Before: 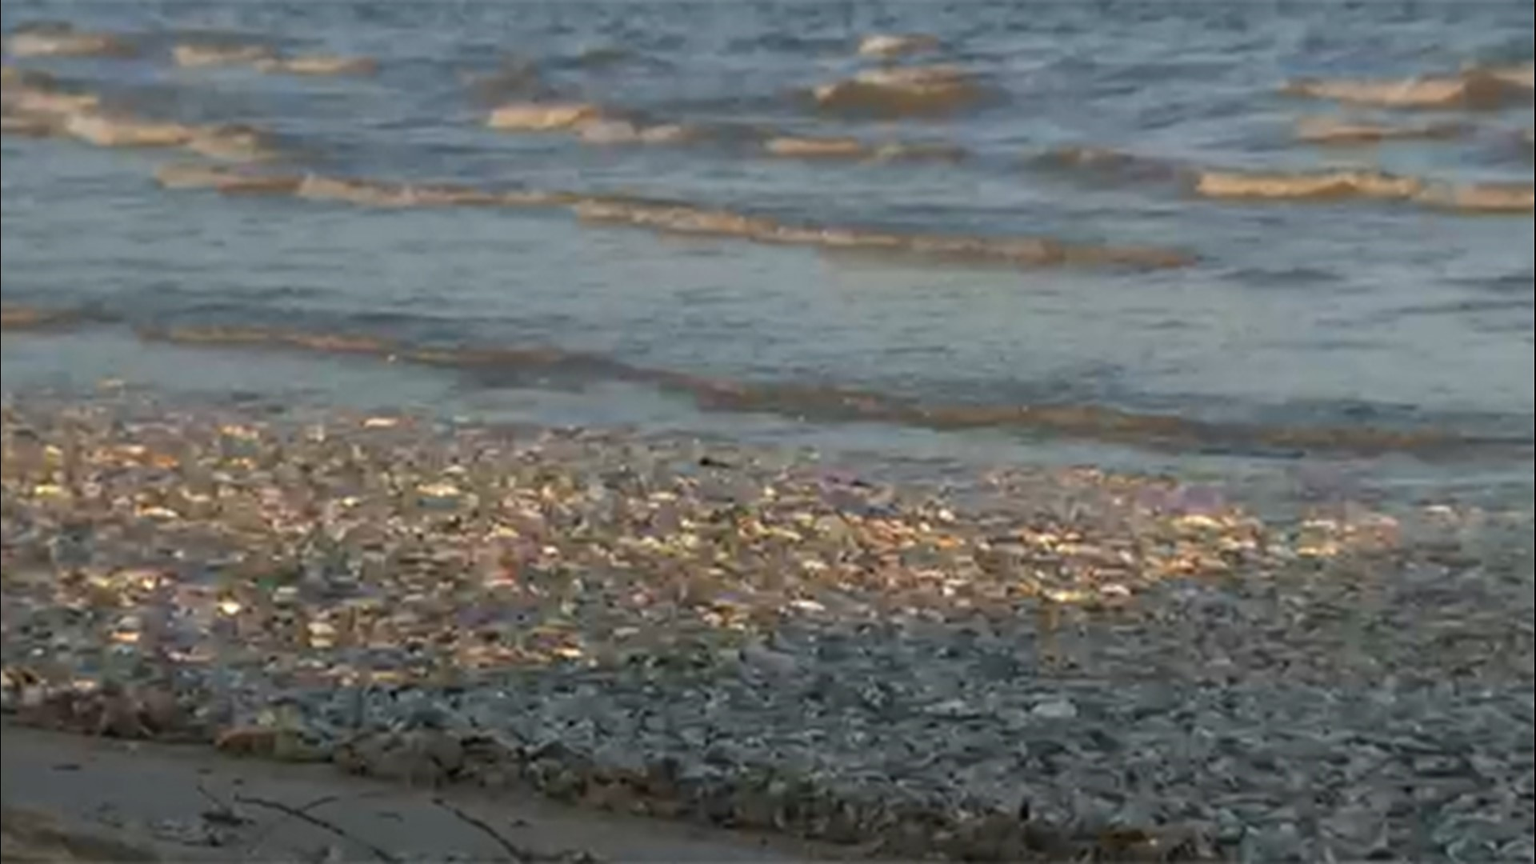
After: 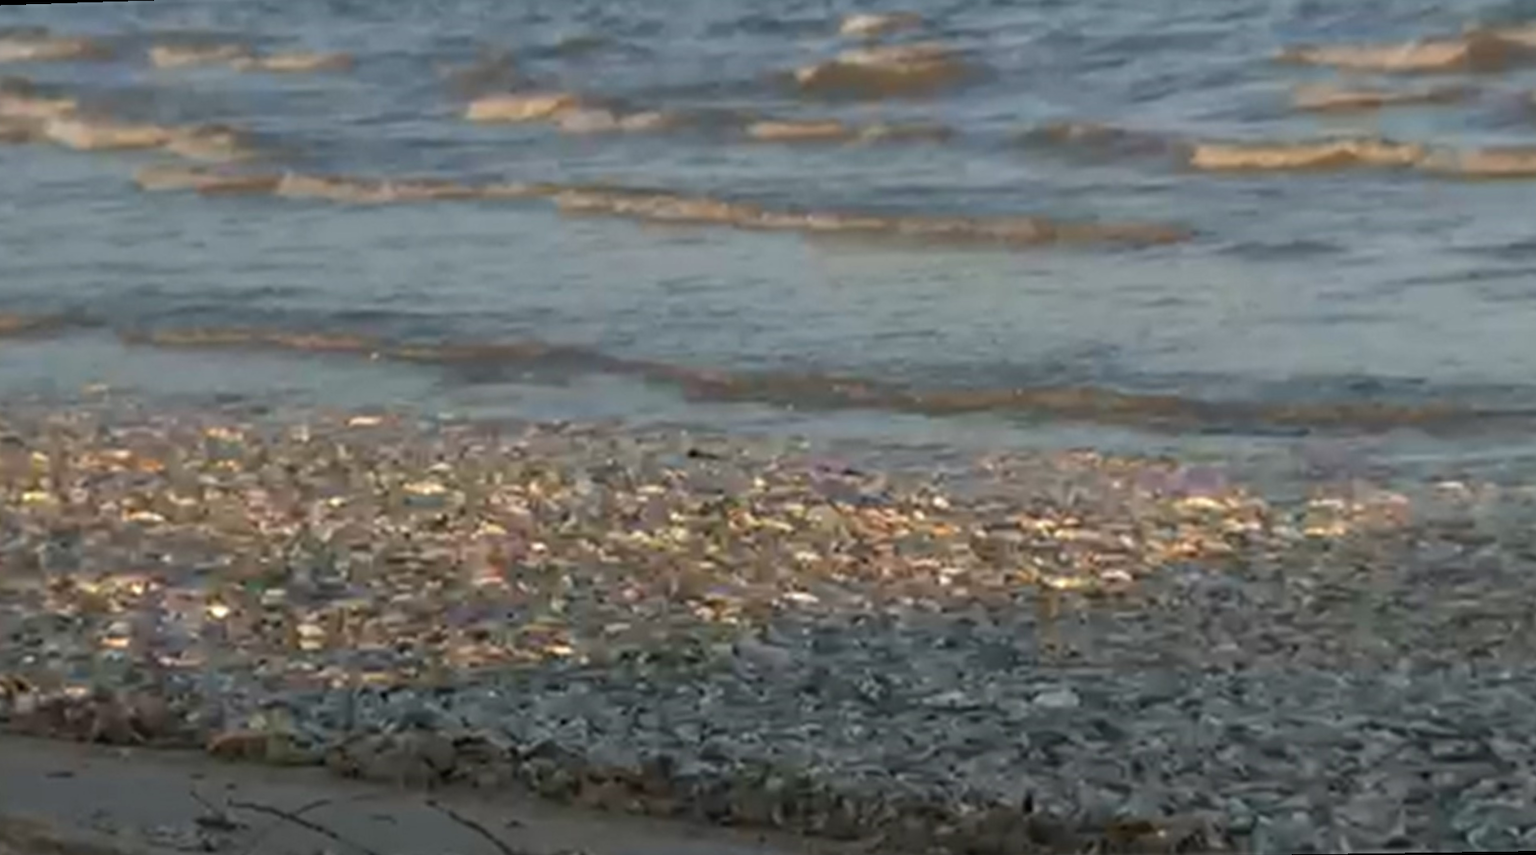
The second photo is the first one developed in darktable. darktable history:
shadows and highlights: shadows 12, white point adjustment 1.2, soften with gaussian
rotate and perspective: rotation -1.32°, lens shift (horizontal) -0.031, crop left 0.015, crop right 0.985, crop top 0.047, crop bottom 0.982
